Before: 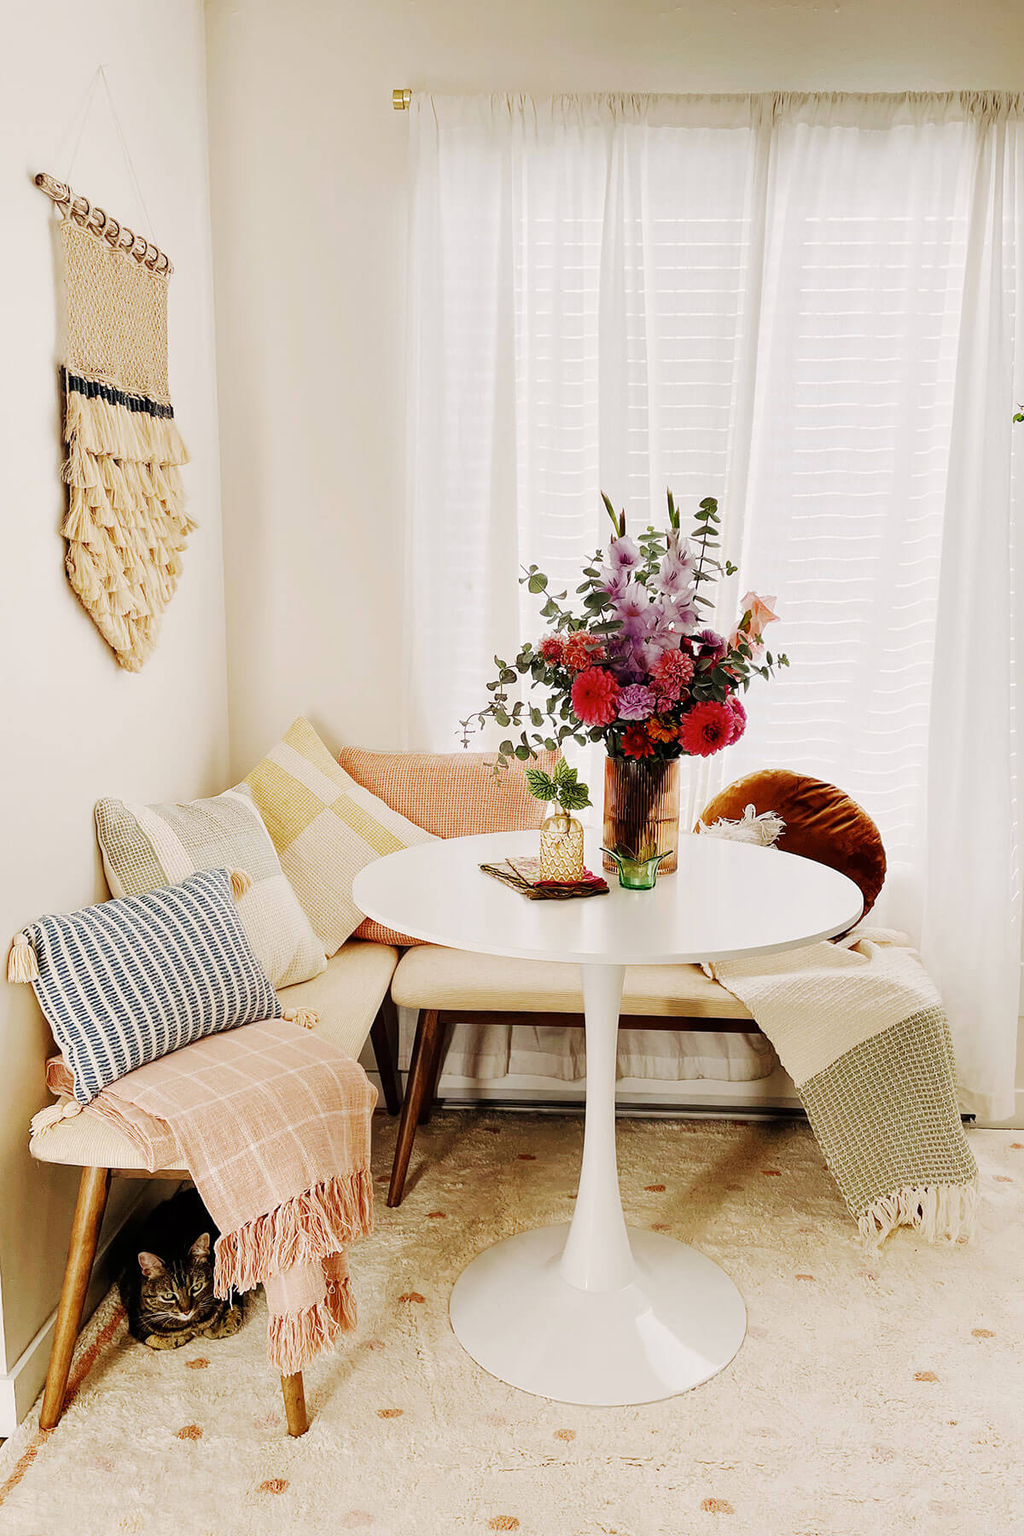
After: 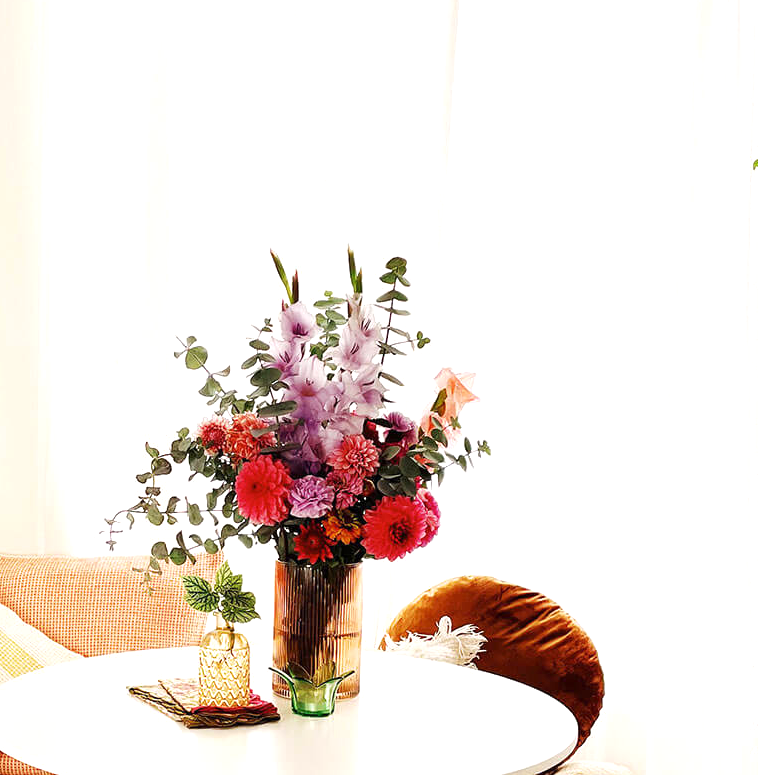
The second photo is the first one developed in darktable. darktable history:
exposure: exposure 0.641 EV, compensate highlight preservation false
crop: left 36.174%, top 18.167%, right 0.646%, bottom 38.732%
